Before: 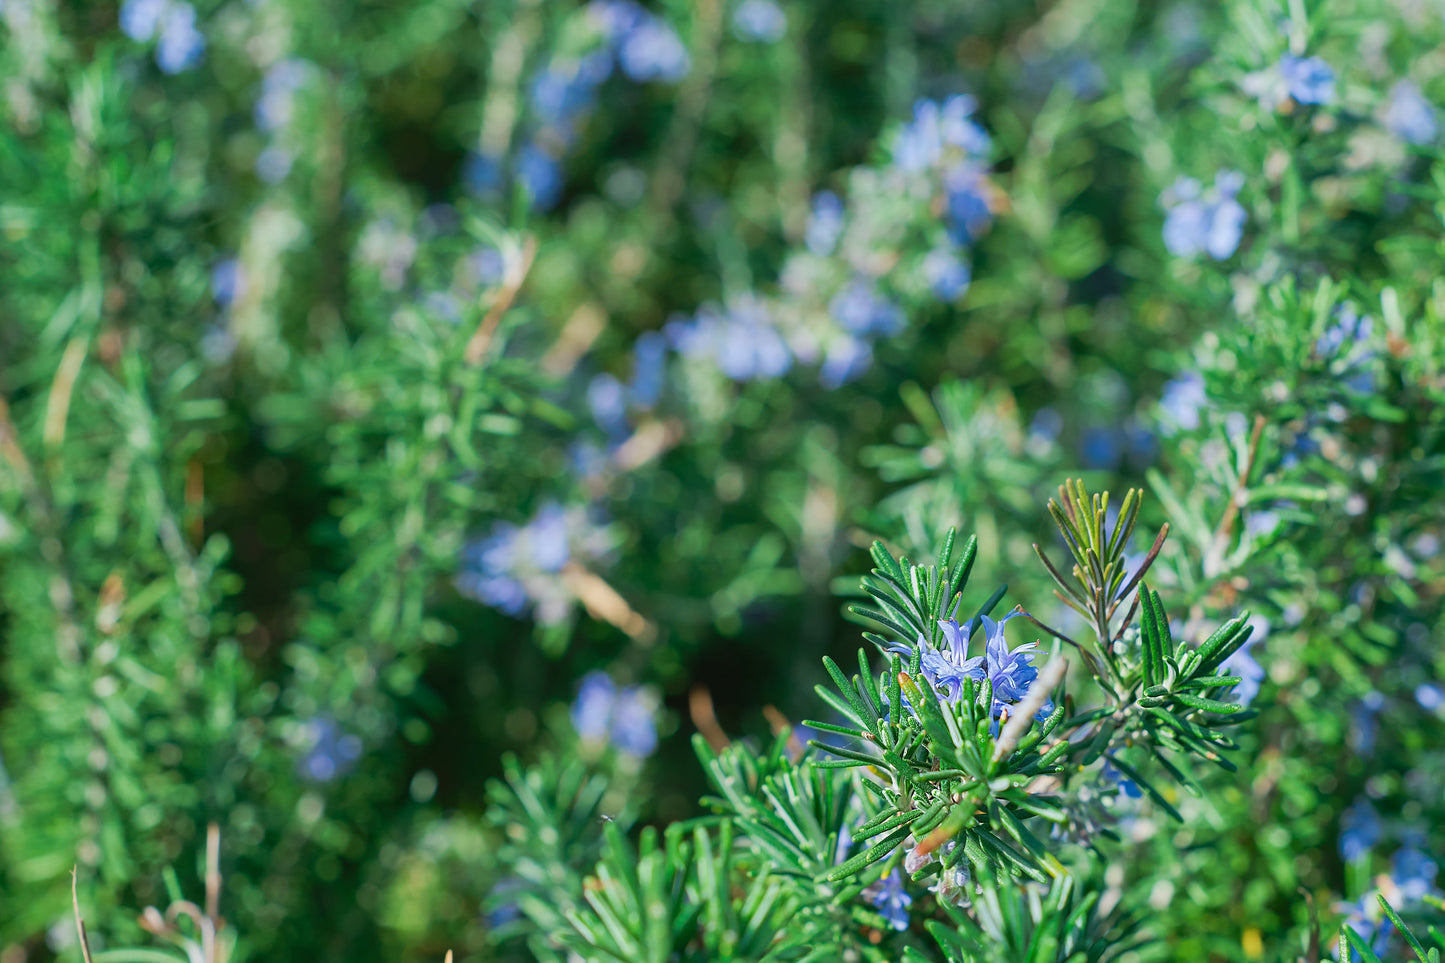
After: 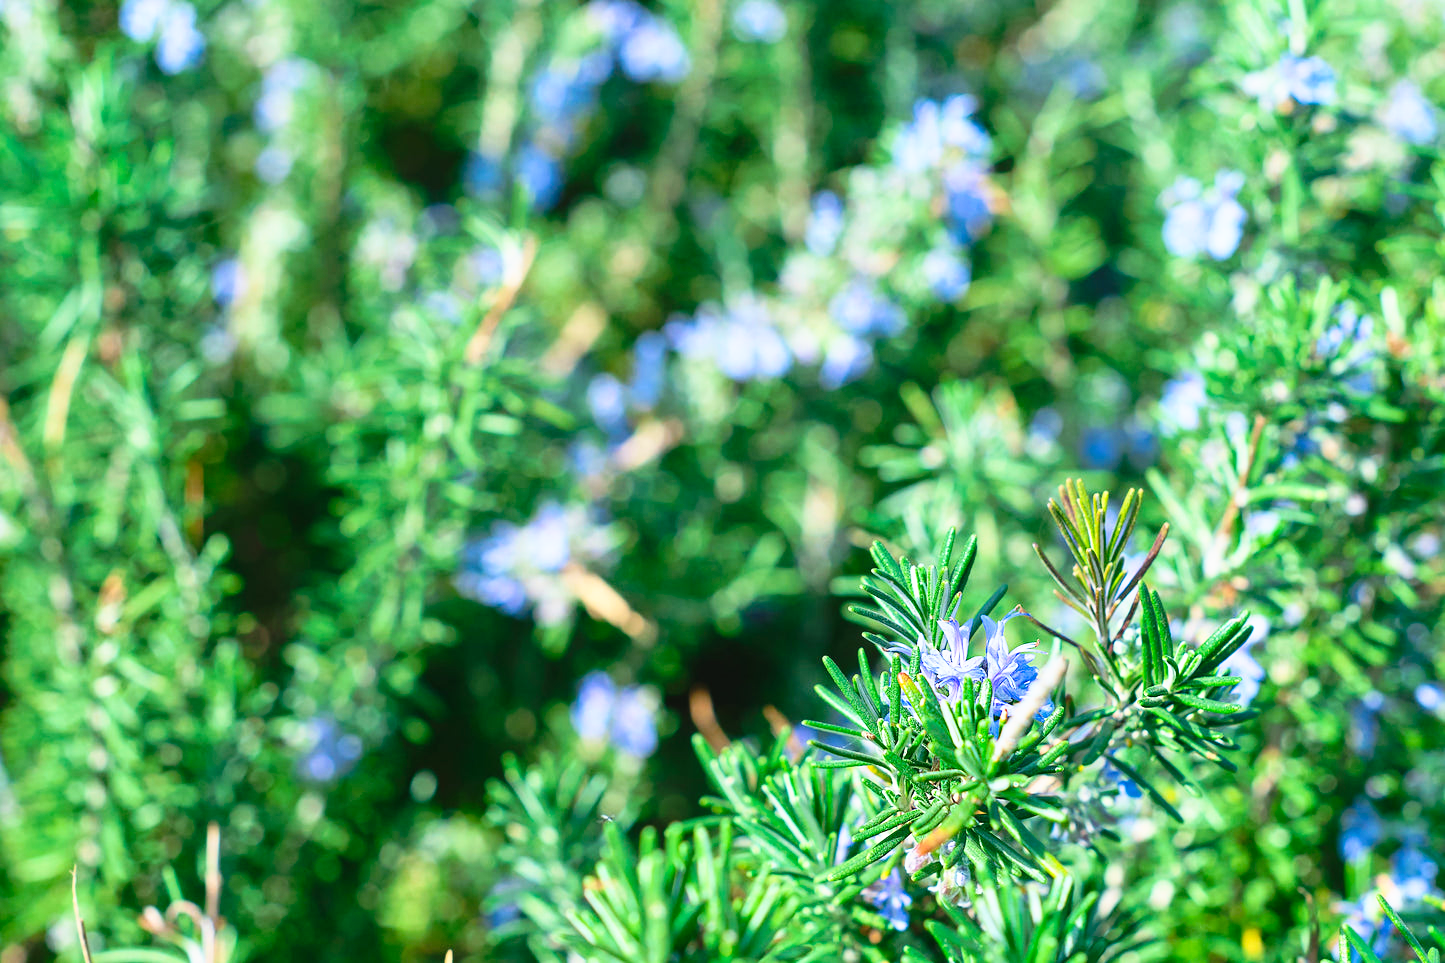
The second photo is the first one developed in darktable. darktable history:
tone curve: curves: ch0 [(0, 0) (0.003, 0.025) (0.011, 0.025) (0.025, 0.029) (0.044, 0.035) (0.069, 0.053) (0.1, 0.083) (0.136, 0.118) (0.177, 0.163) (0.224, 0.22) (0.277, 0.295) (0.335, 0.371) (0.399, 0.444) (0.468, 0.524) (0.543, 0.618) (0.623, 0.702) (0.709, 0.79) (0.801, 0.89) (0.898, 0.973) (1, 1)], preserve colors none
contrast brightness saturation: contrast 0.2, brightness 0.16, saturation 0.22
